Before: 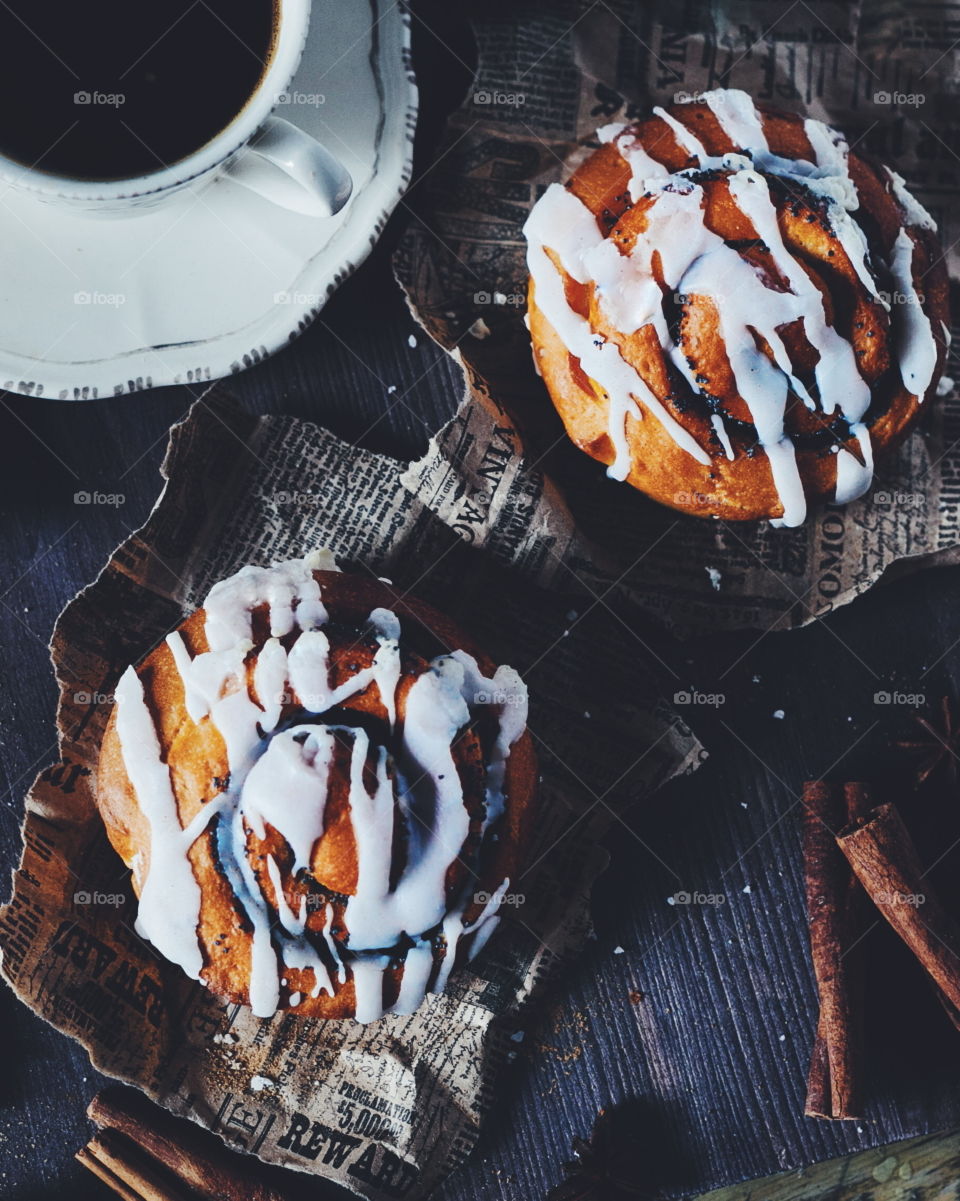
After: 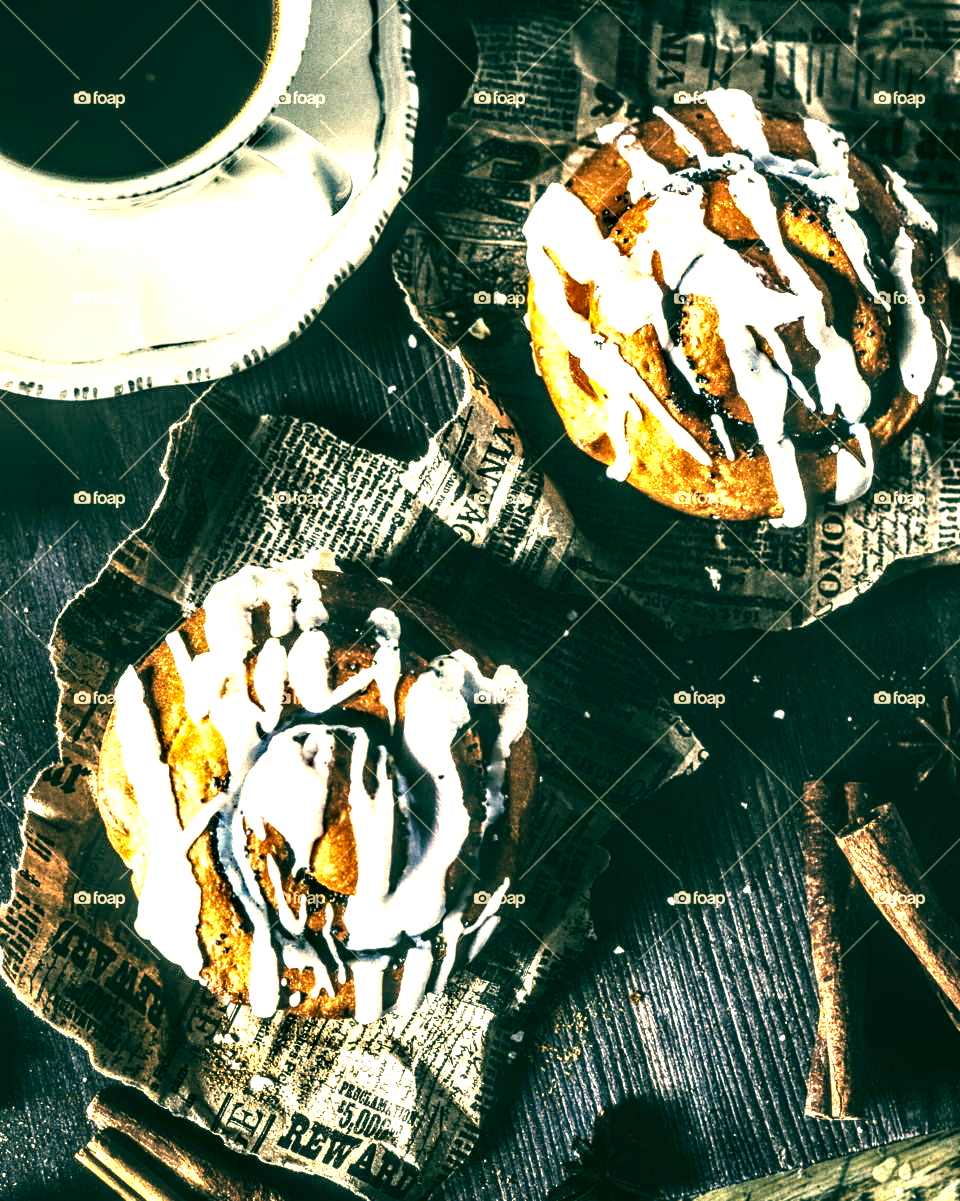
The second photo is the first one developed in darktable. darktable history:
local contrast: highlights 116%, shadows 45%, detail 292%
exposure: exposure 0.644 EV, compensate exposure bias true, compensate highlight preservation false
color correction: highlights a* 5.68, highlights b* 33.35, shadows a* -25.68, shadows b* 4.02
